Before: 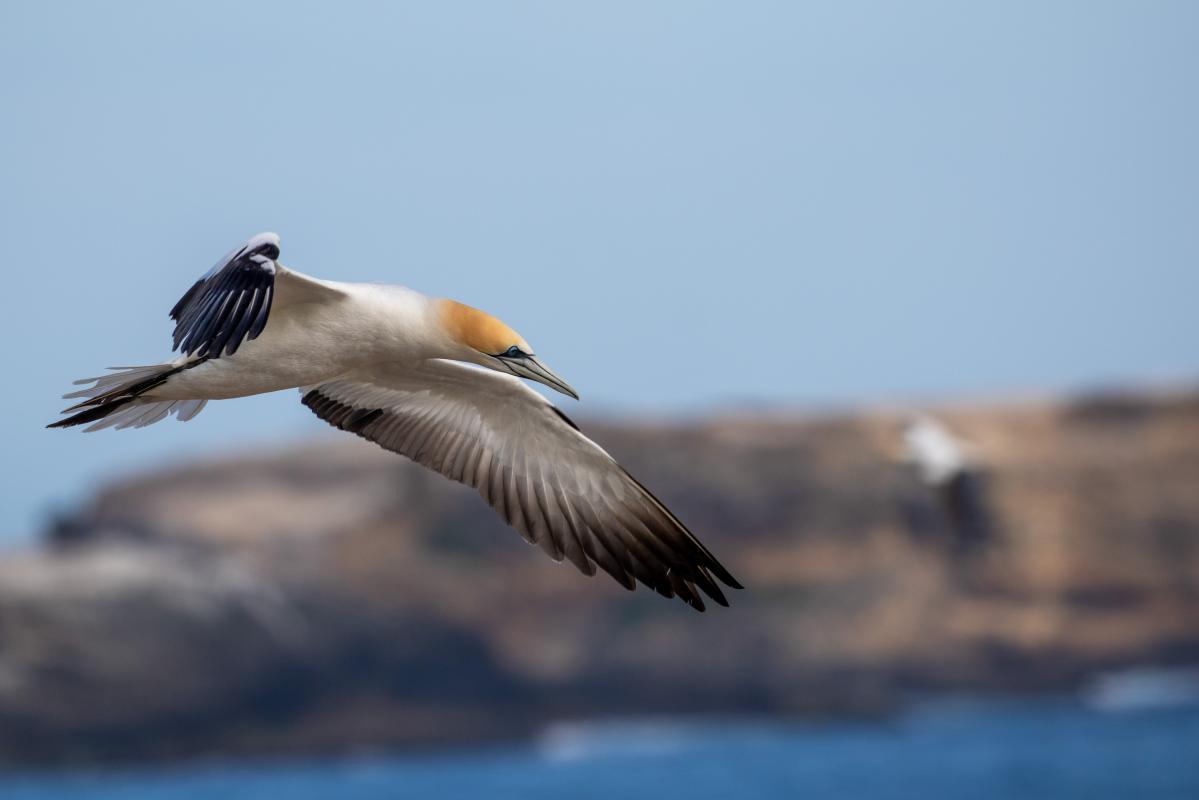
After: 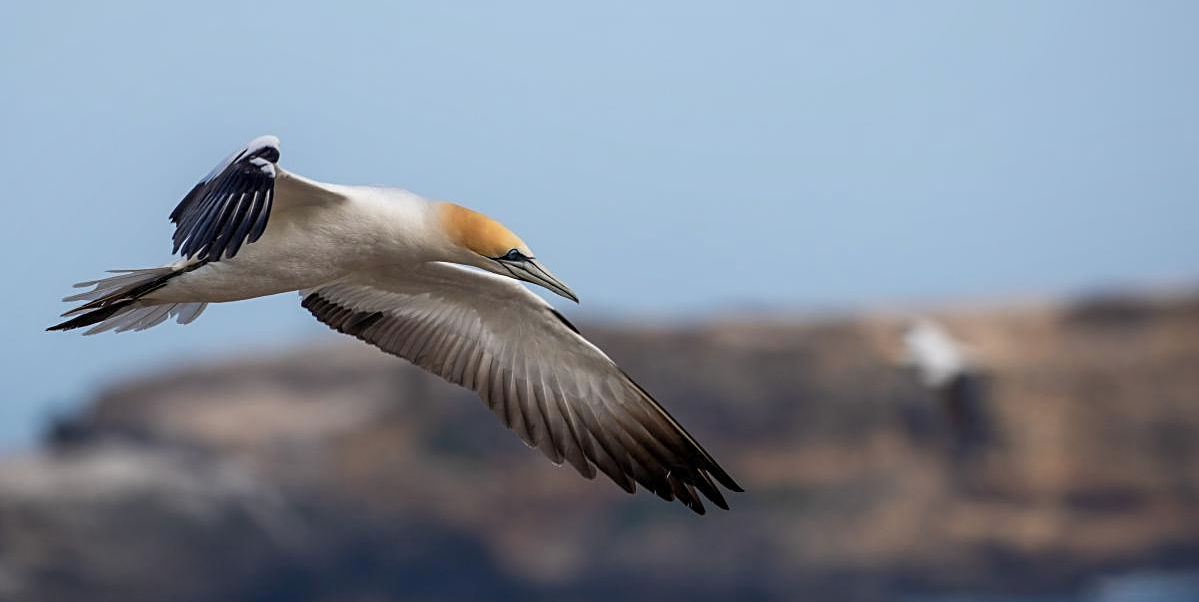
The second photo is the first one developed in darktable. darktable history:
tone equalizer: -8 EV 0.257 EV, -7 EV 0.388 EV, -6 EV 0.456 EV, -5 EV 0.234 EV, -3 EV -0.267 EV, -2 EV -0.406 EV, -1 EV -0.402 EV, +0 EV -0.248 EV
crop and rotate: top 12.286%, bottom 12.394%
exposure: exposure 0.191 EV, compensate exposure bias true, compensate highlight preservation false
shadows and highlights: radius 93.37, shadows -15.05, white point adjustment 0.279, highlights 32.95, compress 48.6%, shadows color adjustment 97.67%, soften with gaussian
levels: mode automatic, levels [0.072, 0.414, 0.976]
sharpen: on, module defaults
